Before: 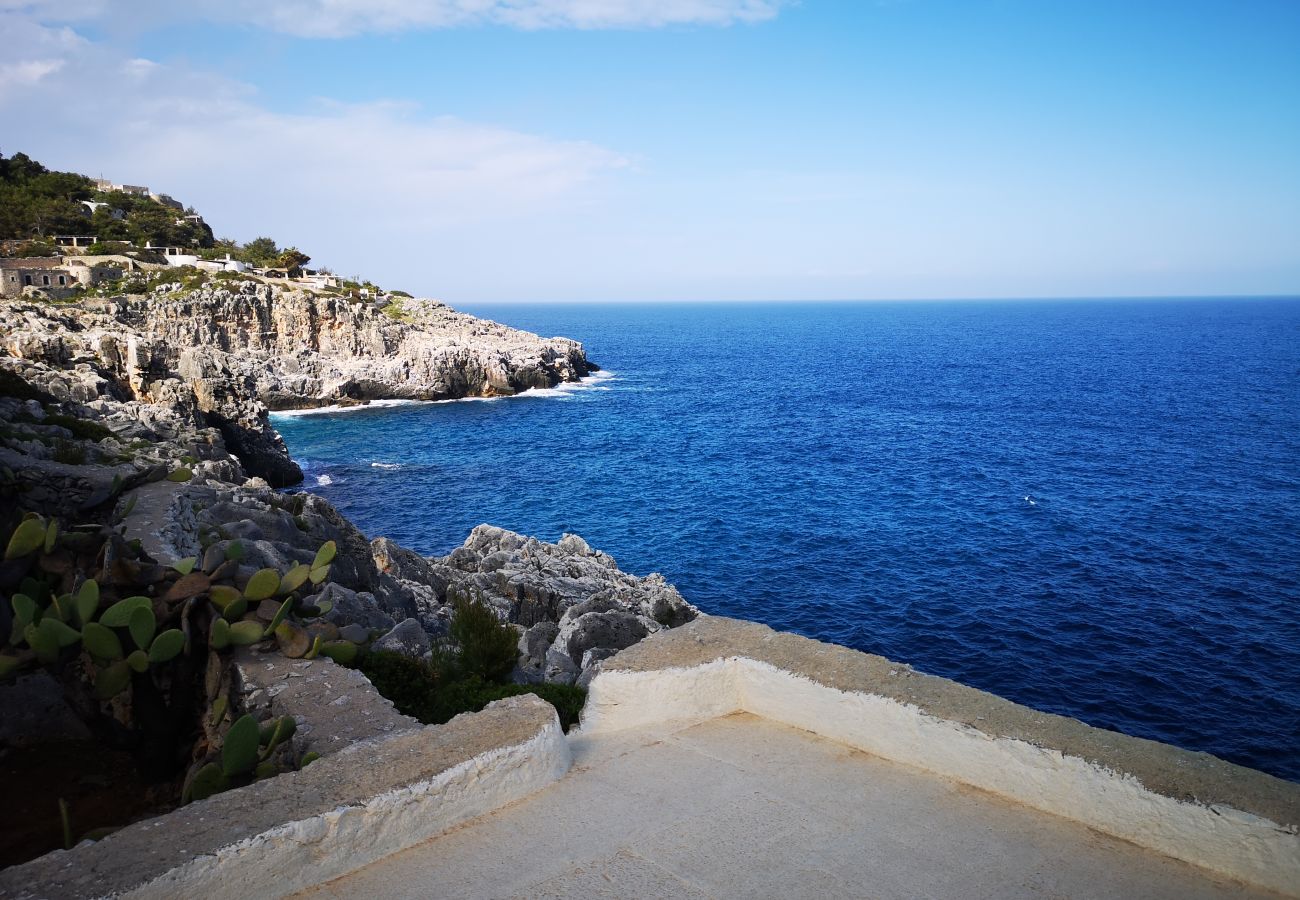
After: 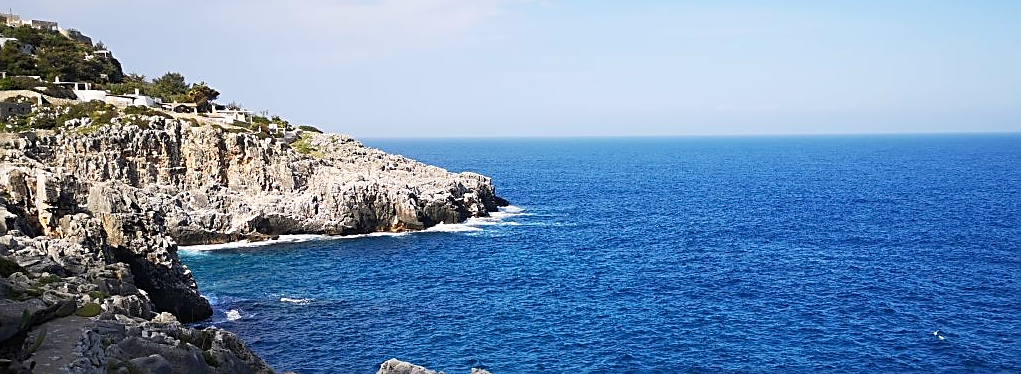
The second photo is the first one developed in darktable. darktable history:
crop: left 7.036%, top 18.398%, right 14.379%, bottom 40.043%
white balance: red 1.009, blue 0.985
sharpen: amount 0.6
